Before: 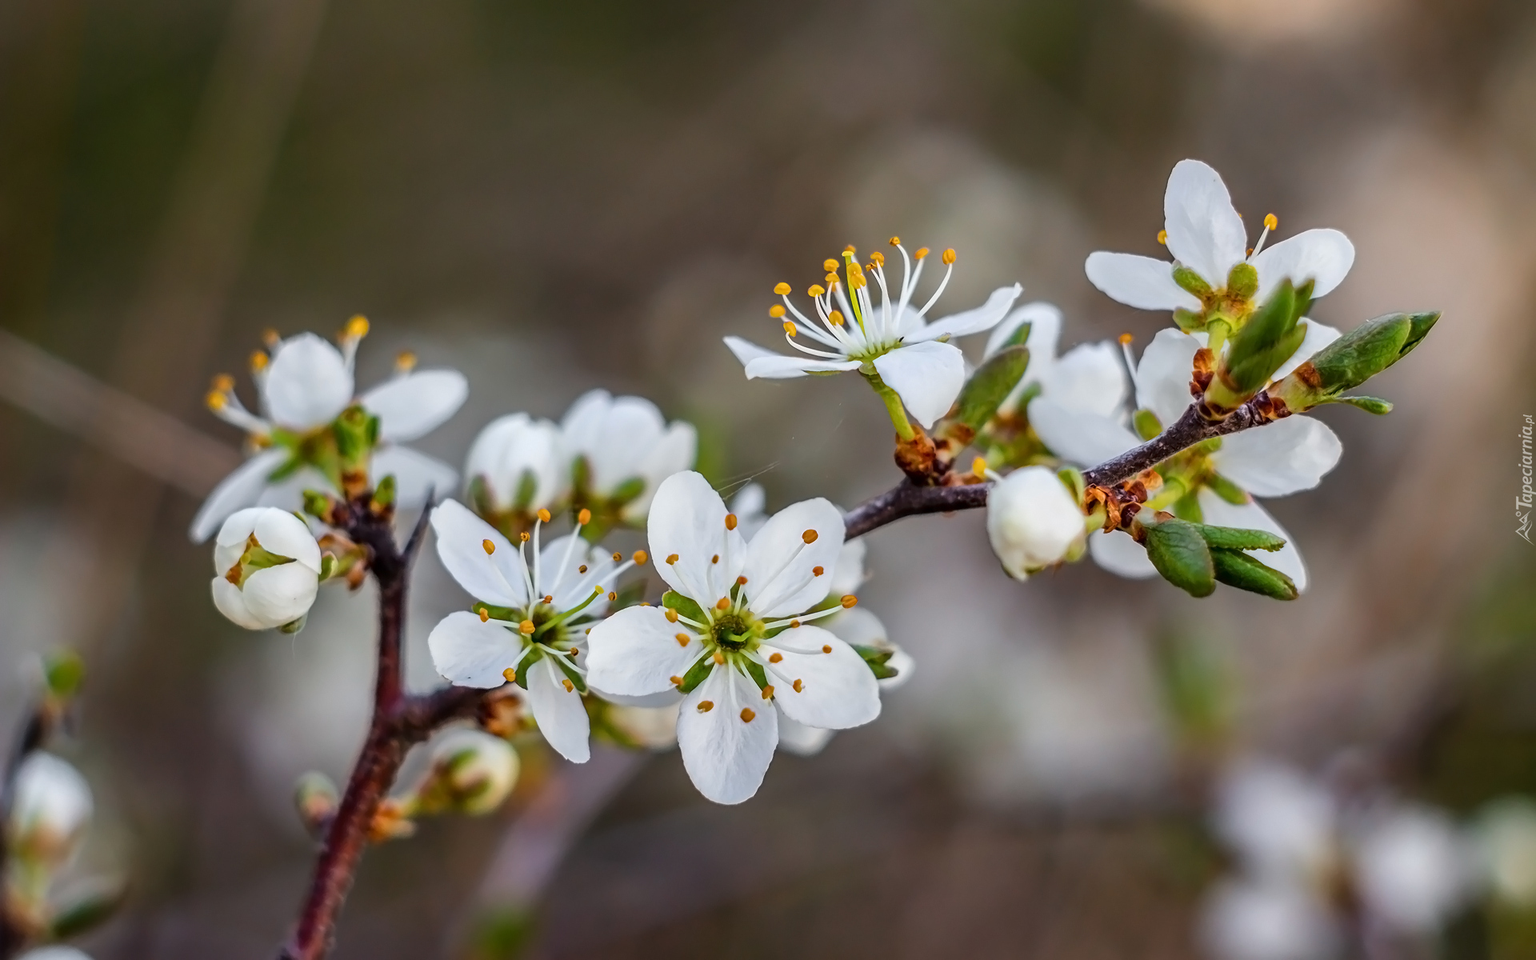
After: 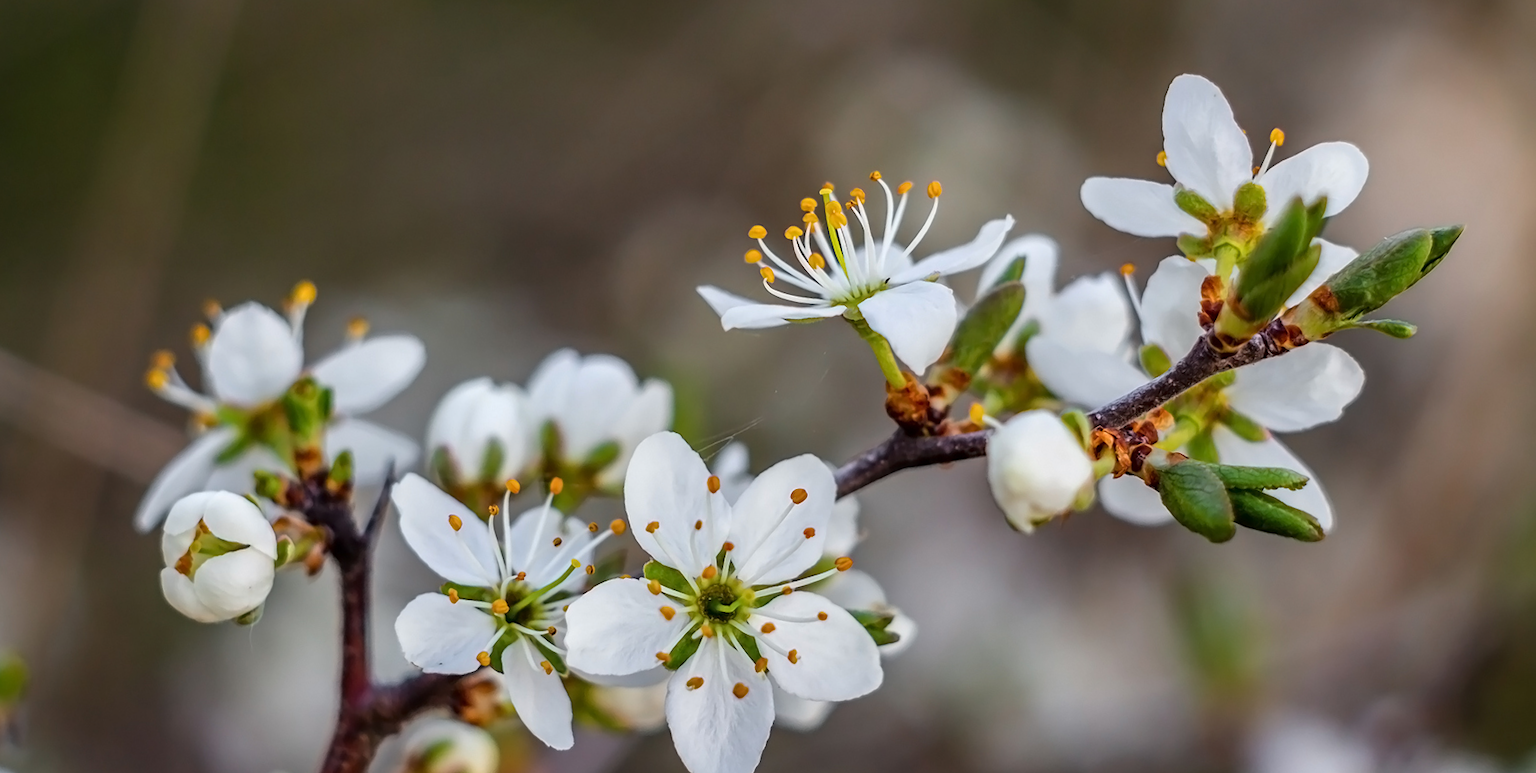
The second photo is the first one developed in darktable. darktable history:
rotate and perspective: rotation -2.56°, automatic cropping off
base curve: curves: ch0 [(0, 0) (0.472, 0.455) (1, 1)], preserve colors none
crop: left 5.596%, top 10.314%, right 3.534%, bottom 19.395%
tone equalizer: on, module defaults
